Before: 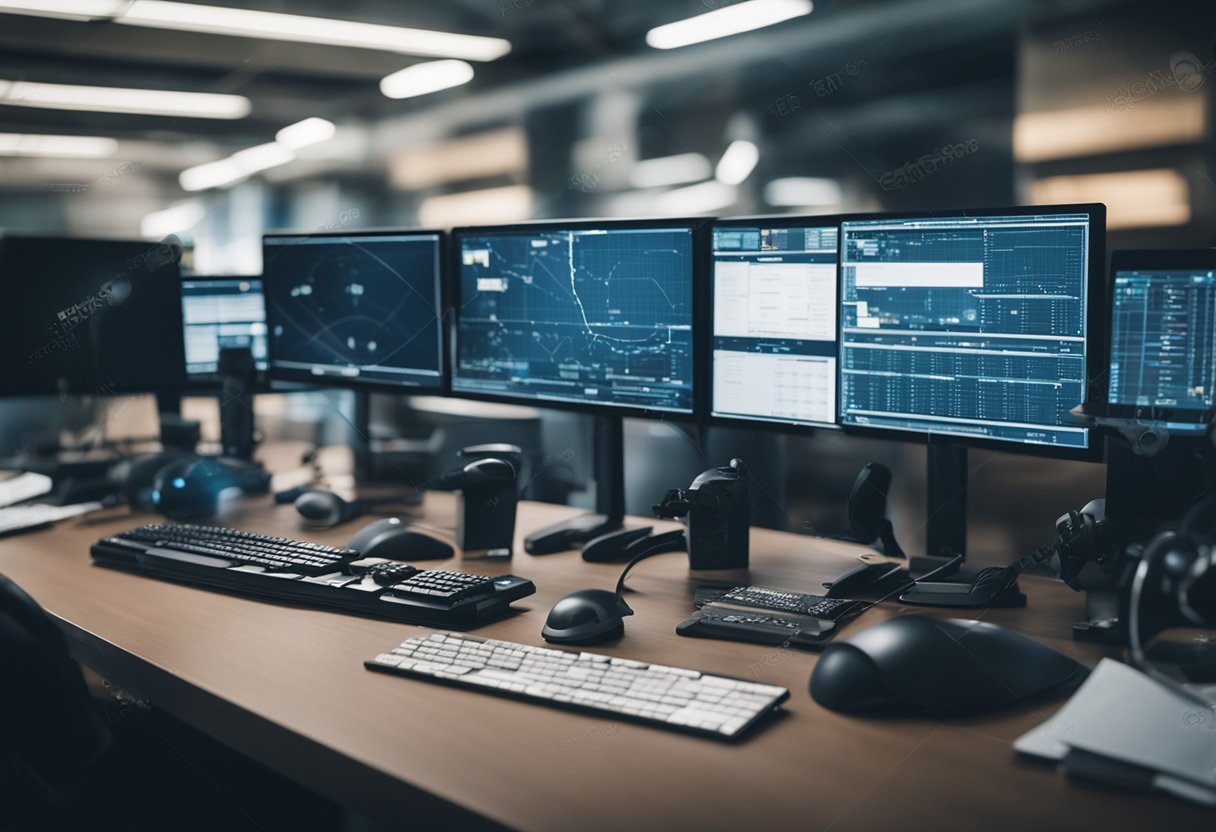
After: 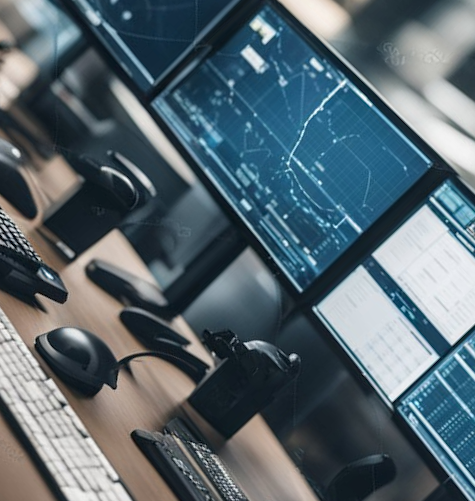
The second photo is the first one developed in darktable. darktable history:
crop and rotate: angle -46.12°, top 16.775%, right 0.94%, bottom 11.704%
local contrast: detail 130%
